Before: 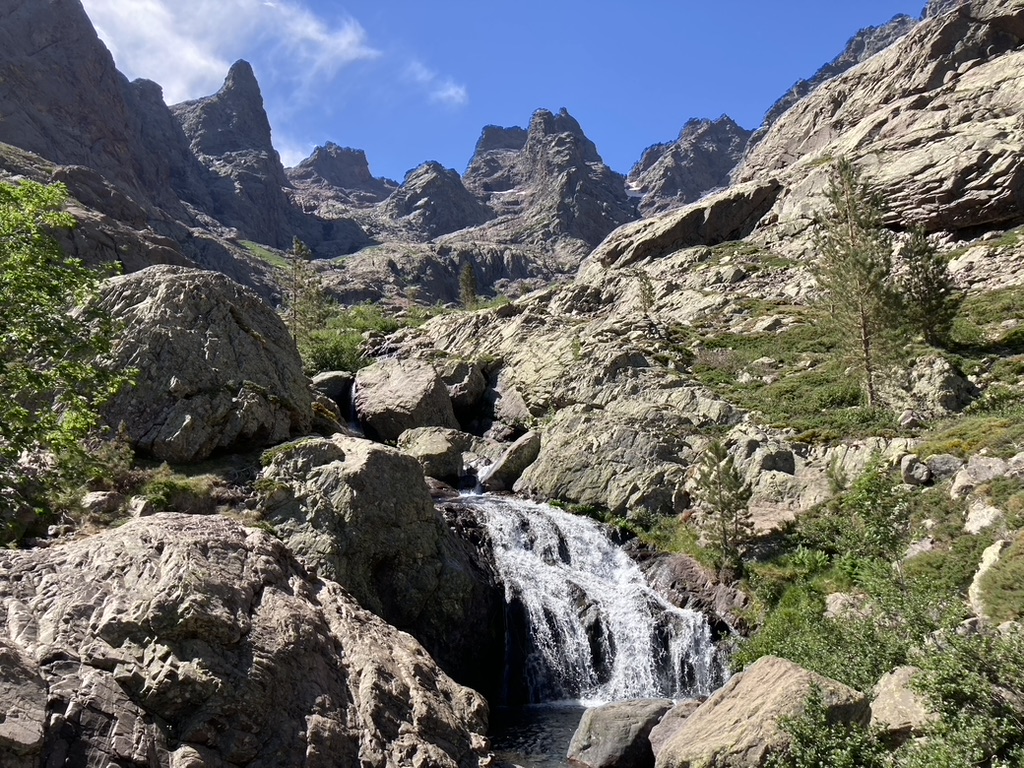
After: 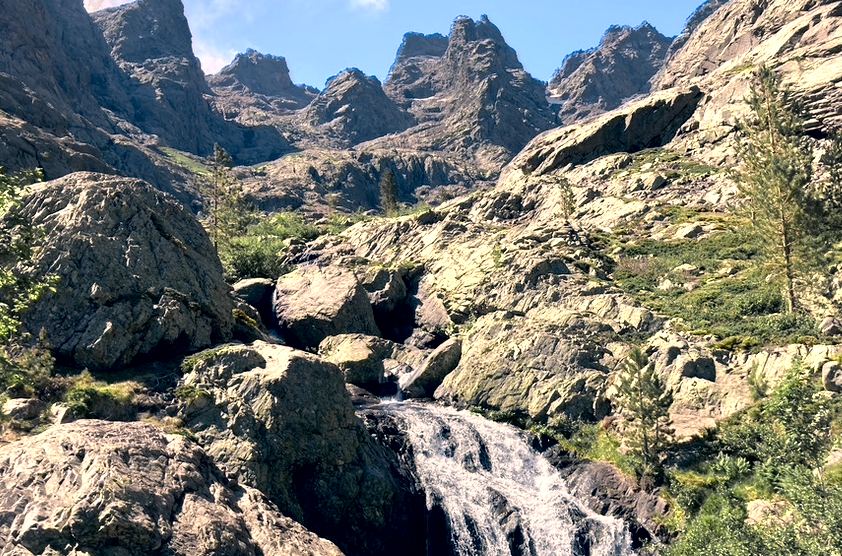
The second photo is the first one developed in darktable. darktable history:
exposure: black level correction 0.005, exposure 0.284 EV, compensate highlight preservation false
crop: left 7.793%, top 12.118%, right 9.951%, bottom 15.447%
color zones: curves: ch0 [(0.004, 0.306) (0.107, 0.448) (0.252, 0.656) (0.41, 0.398) (0.595, 0.515) (0.768, 0.628)]; ch1 [(0.07, 0.323) (0.151, 0.452) (0.252, 0.608) (0.346, 0.221) (0.463, 0.189) (0.61, 0.368) (0.735, 0.395) (0.921, 0.412)]; ch2 [(0, 0.476) (0.132, 0.512) (0.243, 0.512) (0.397, 0.48) (0.522, 0.376) (0.634, 0.536) (0.761, 0.46)]
color correction: highlights a* 10.33, highlights b* 14.32, shadows a* -10.3, shadows b* -14.83
